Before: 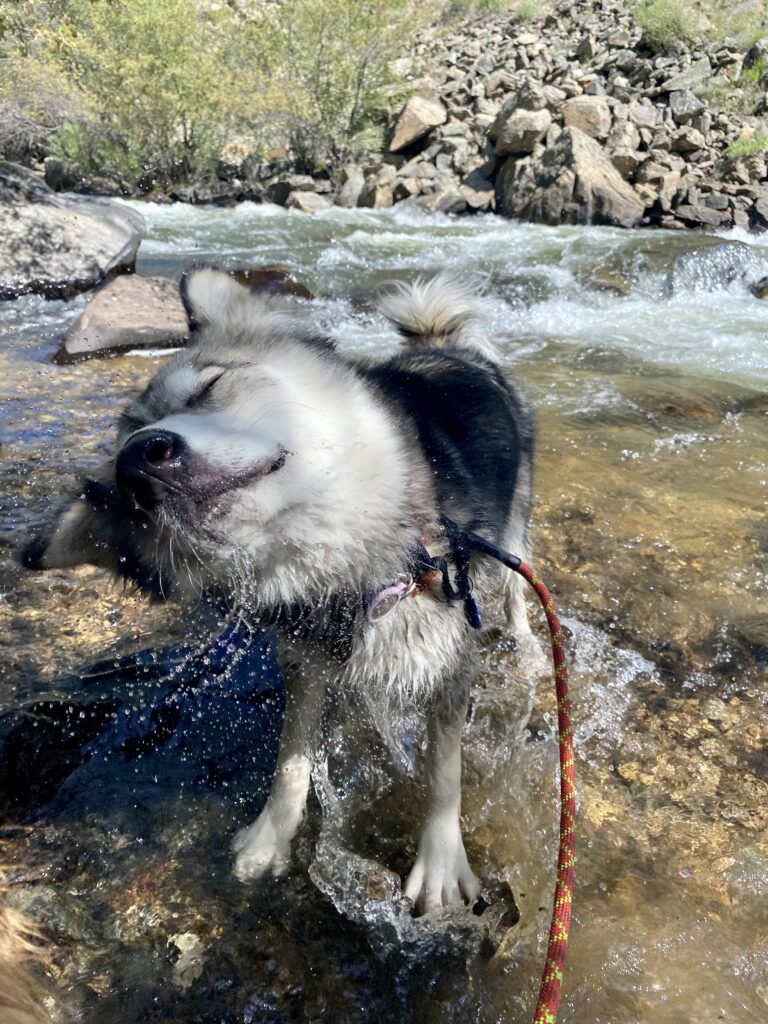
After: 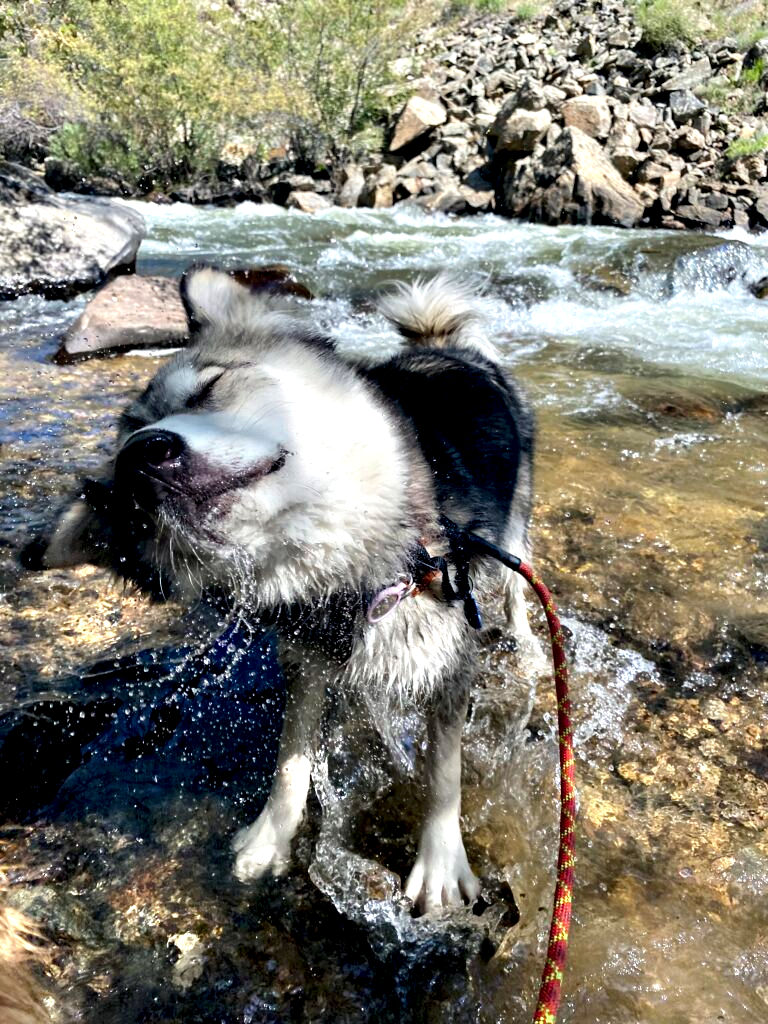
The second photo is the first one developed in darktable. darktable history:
contrast equalizer: octaves 7, y [[0.6 ×6], [0.55 ×6], [0 ×6], [0 ×6], [0 ×6]]
